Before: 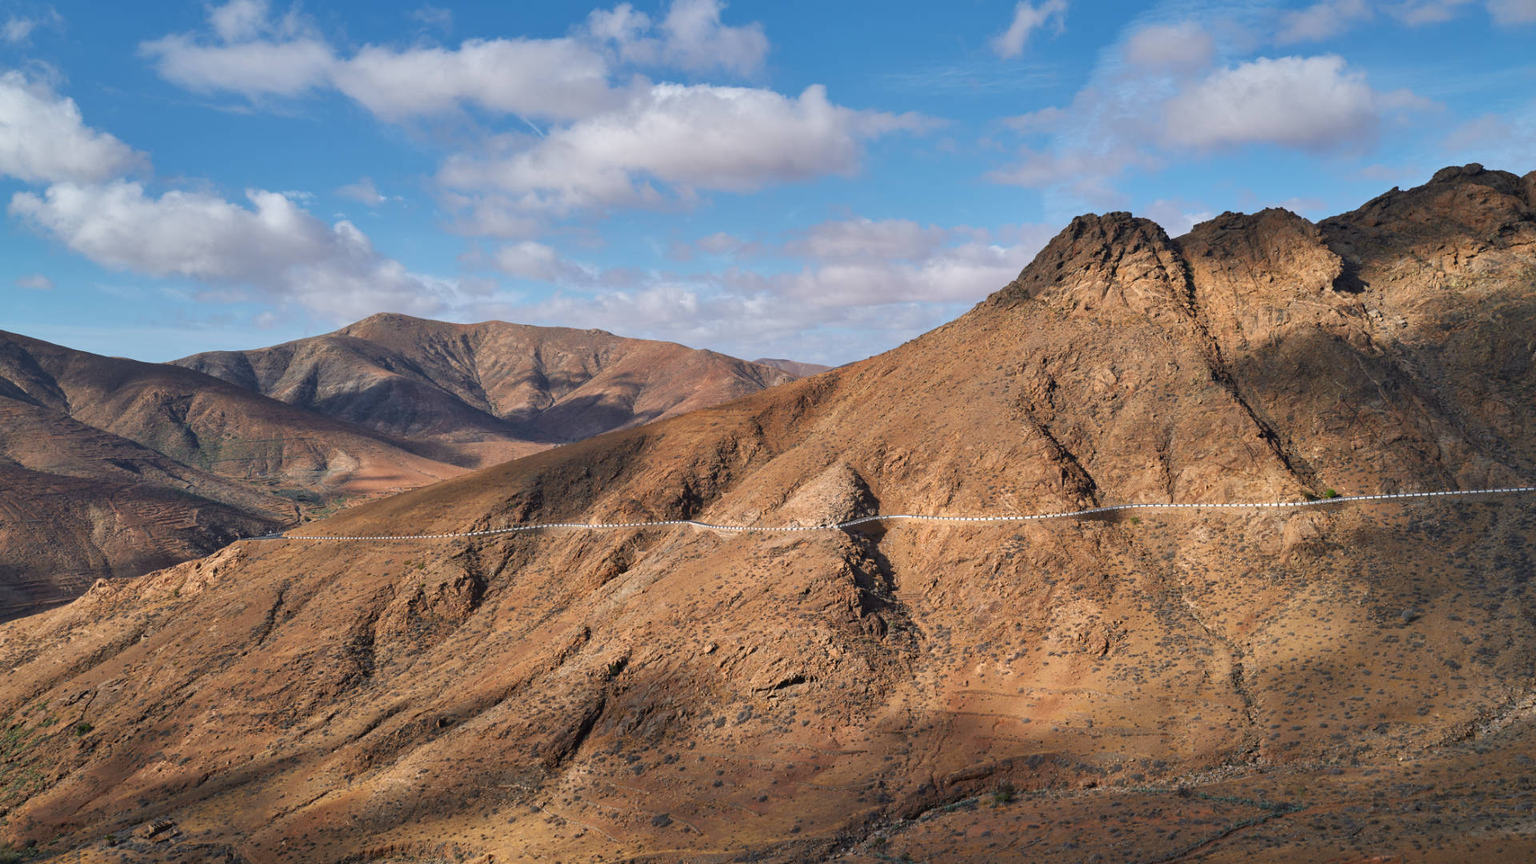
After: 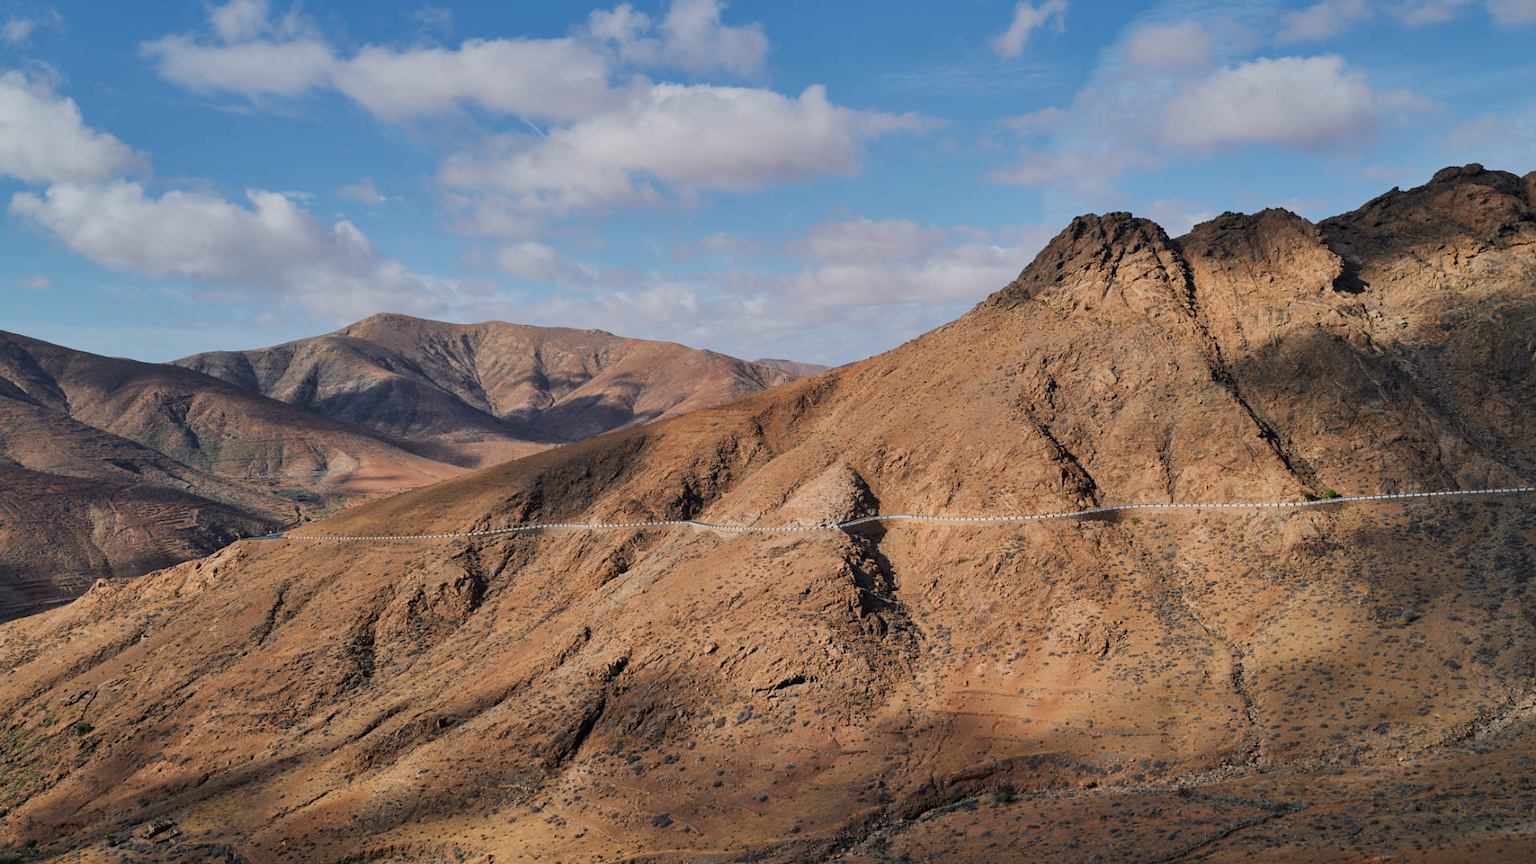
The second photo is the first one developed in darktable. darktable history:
filmic rgb: black relative exposure -7.65 EV, white relative exposure 4.56 EV, hardness 3.61, contrast 1.051, contrast in shadows safe
